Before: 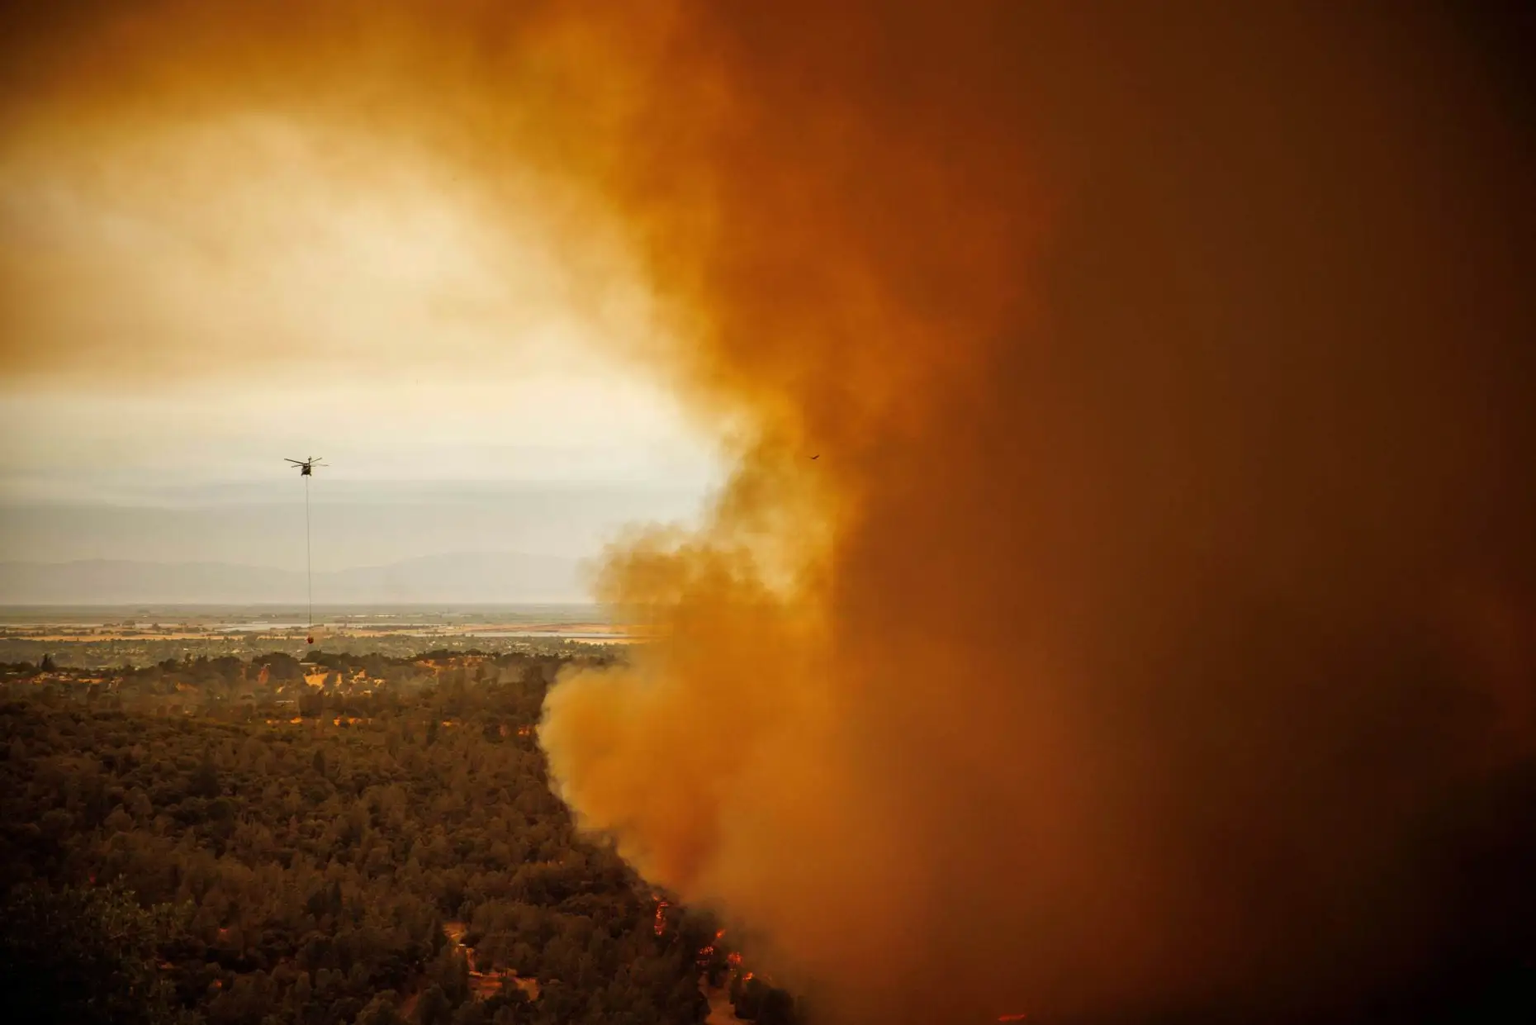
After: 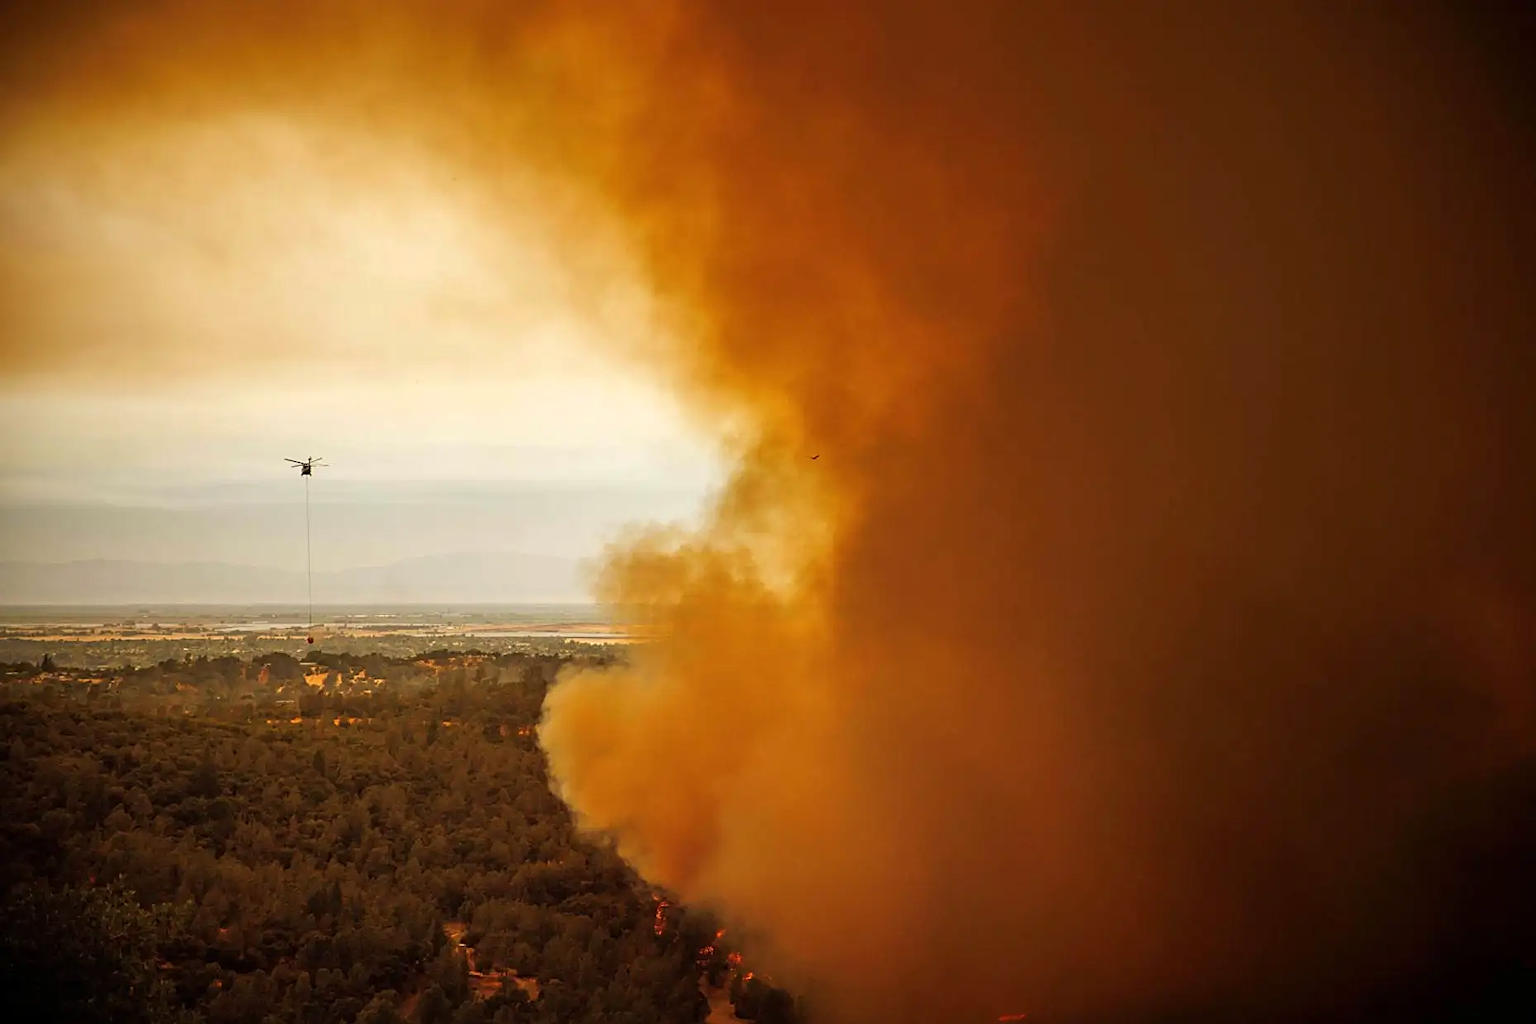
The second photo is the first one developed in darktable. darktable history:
exposure: exposure 0.128 EV, compensate highlight preservation false
sharpen: on, module defaults
